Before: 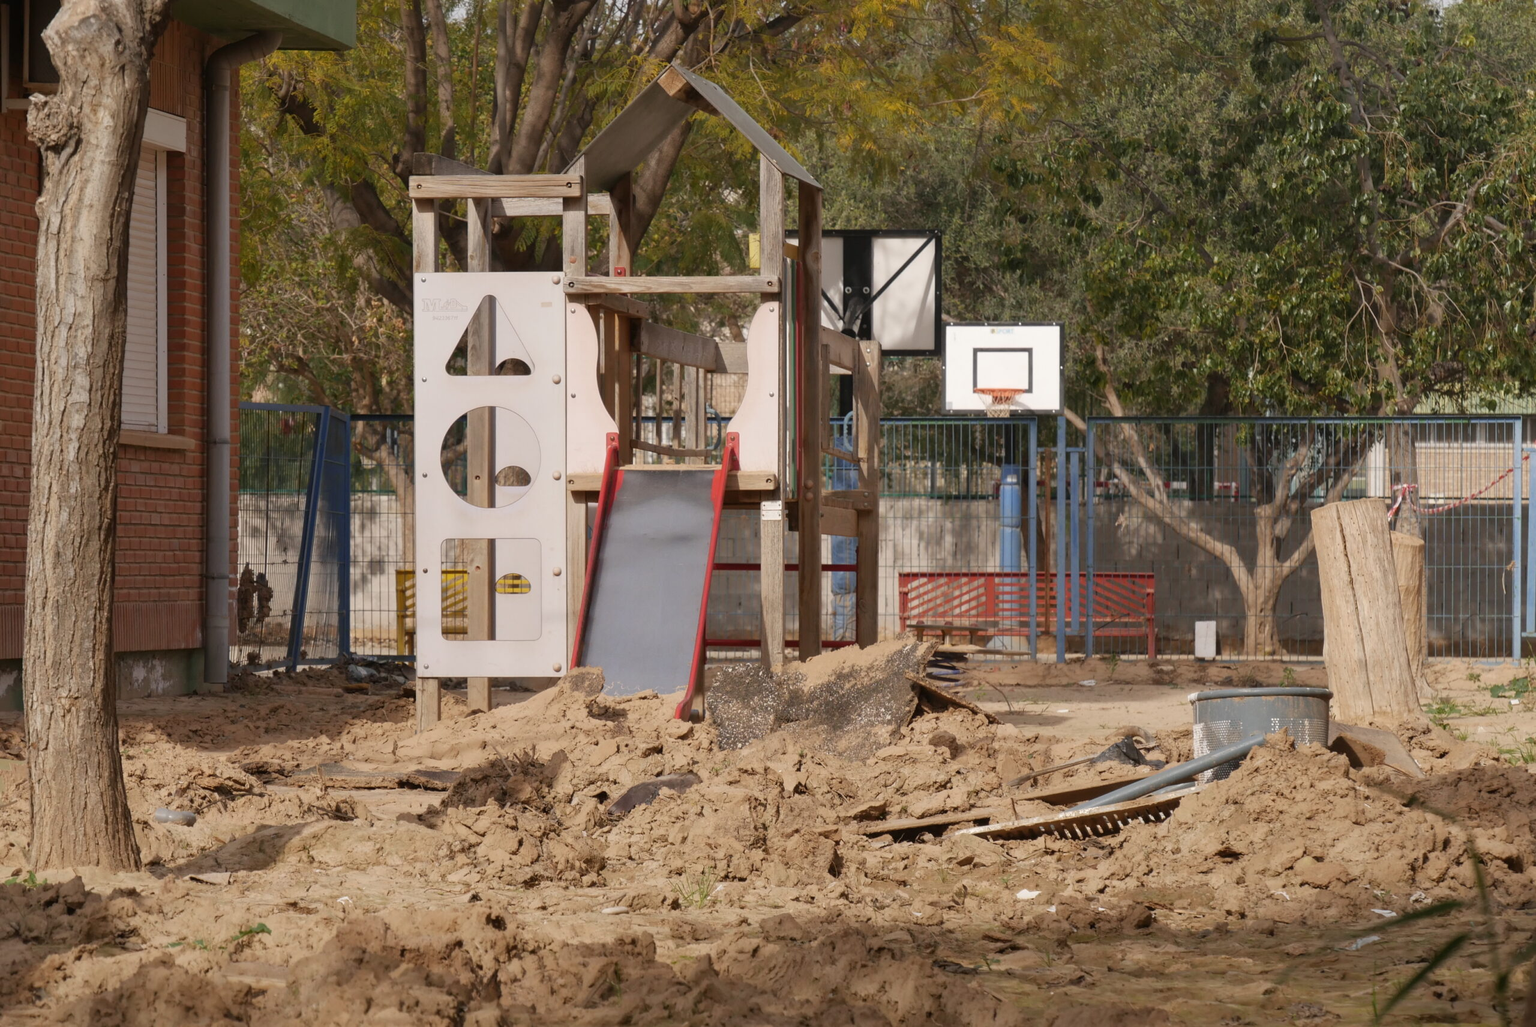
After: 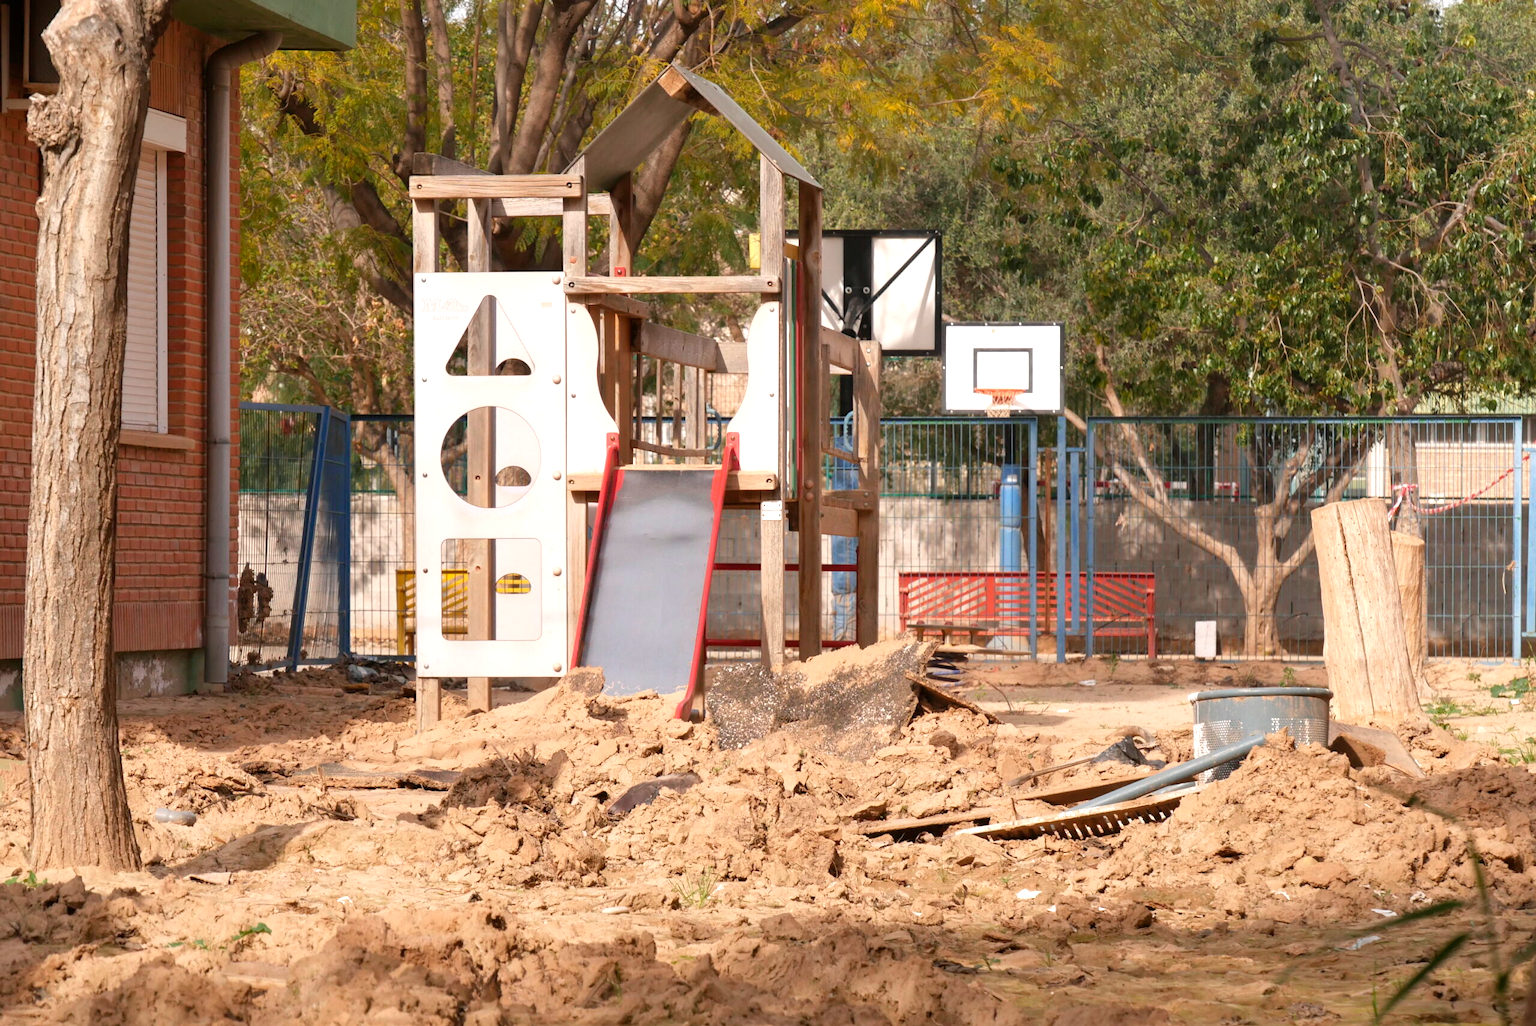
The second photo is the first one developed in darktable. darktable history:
exposure: exposure 0.756 EV, compensate exposure bias true, compensate highlight preservation false
